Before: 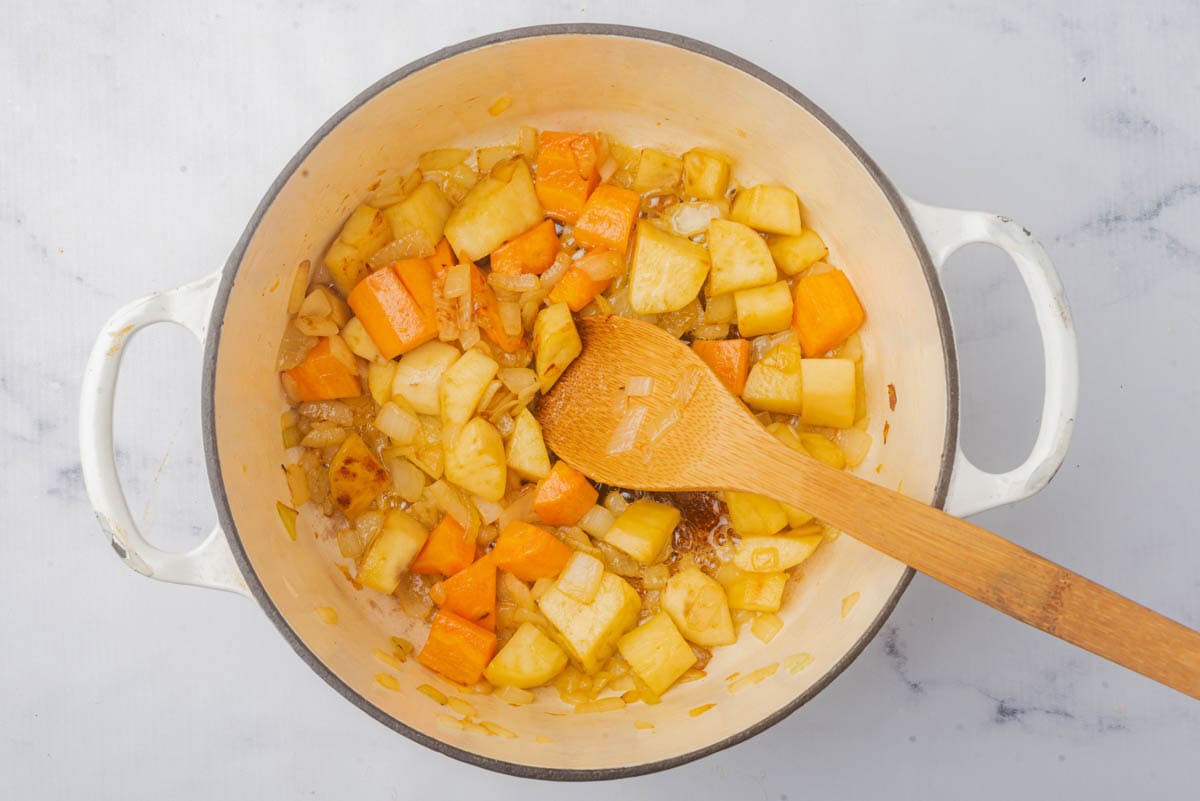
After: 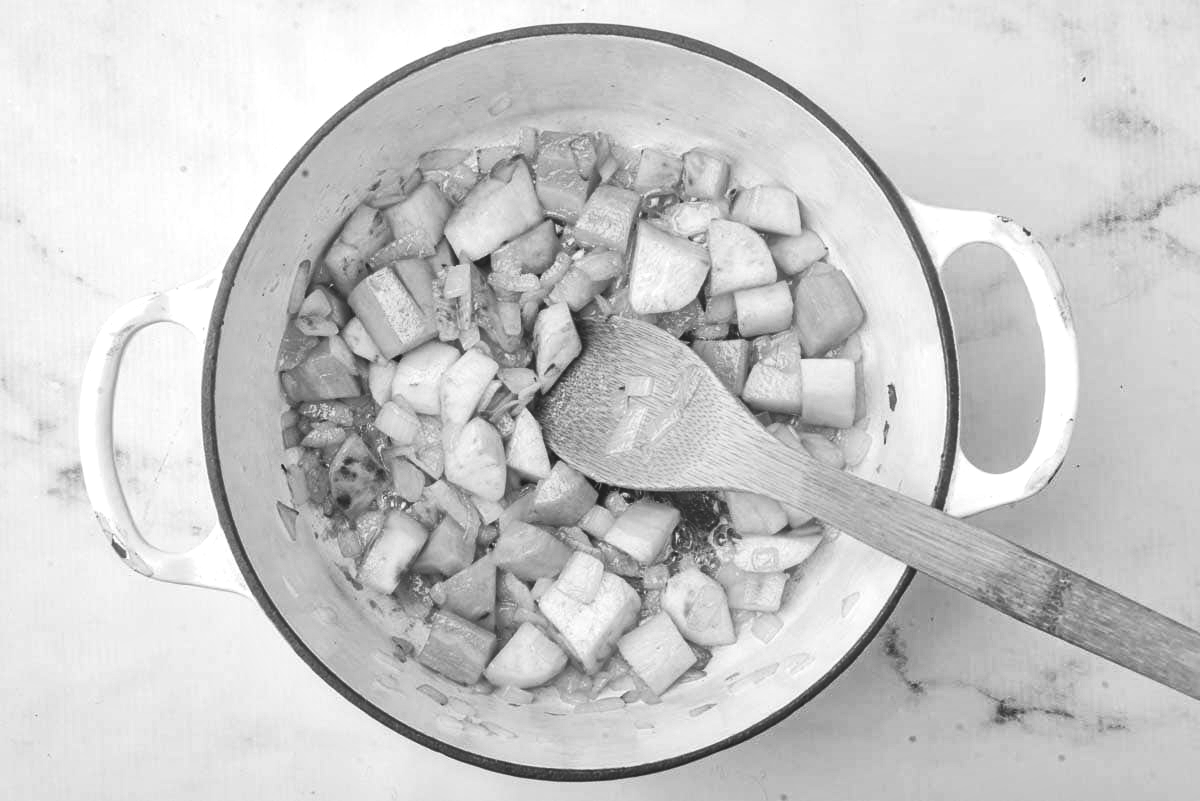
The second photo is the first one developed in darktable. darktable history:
monochrome: a -3.63, b -0.465
exposure: exposure 0.207 EV, compensate highlight preservation false
color zones: curves: ch1 [(0, 0.469) (0.001, 0.469) (0.12, 0.446) (0.248, 0.469) (0.5, 0.5) (0.748, 0.5) (0.999, 0.469) (1, 0.469)]
contrast brightness saturation: contrast 0.19, brightness -0.11, saturation 0.21
tone equalizer: -7 EV 0.15 EV, -6 EV 0.6 EV, -5 EV 1.15 EV, -4 EV 1.33 EV, -3 EV 1.15 EV, -2 EV 0.6 EV, -1 EV 0.15 EV, mask exposure compensation -0.5 EV
haze removal: compatibility mode true, adaptive false
local contrast: mode bilateral grid, contrast 20, coarseness 50, detail 171%, midtone range 0.2
